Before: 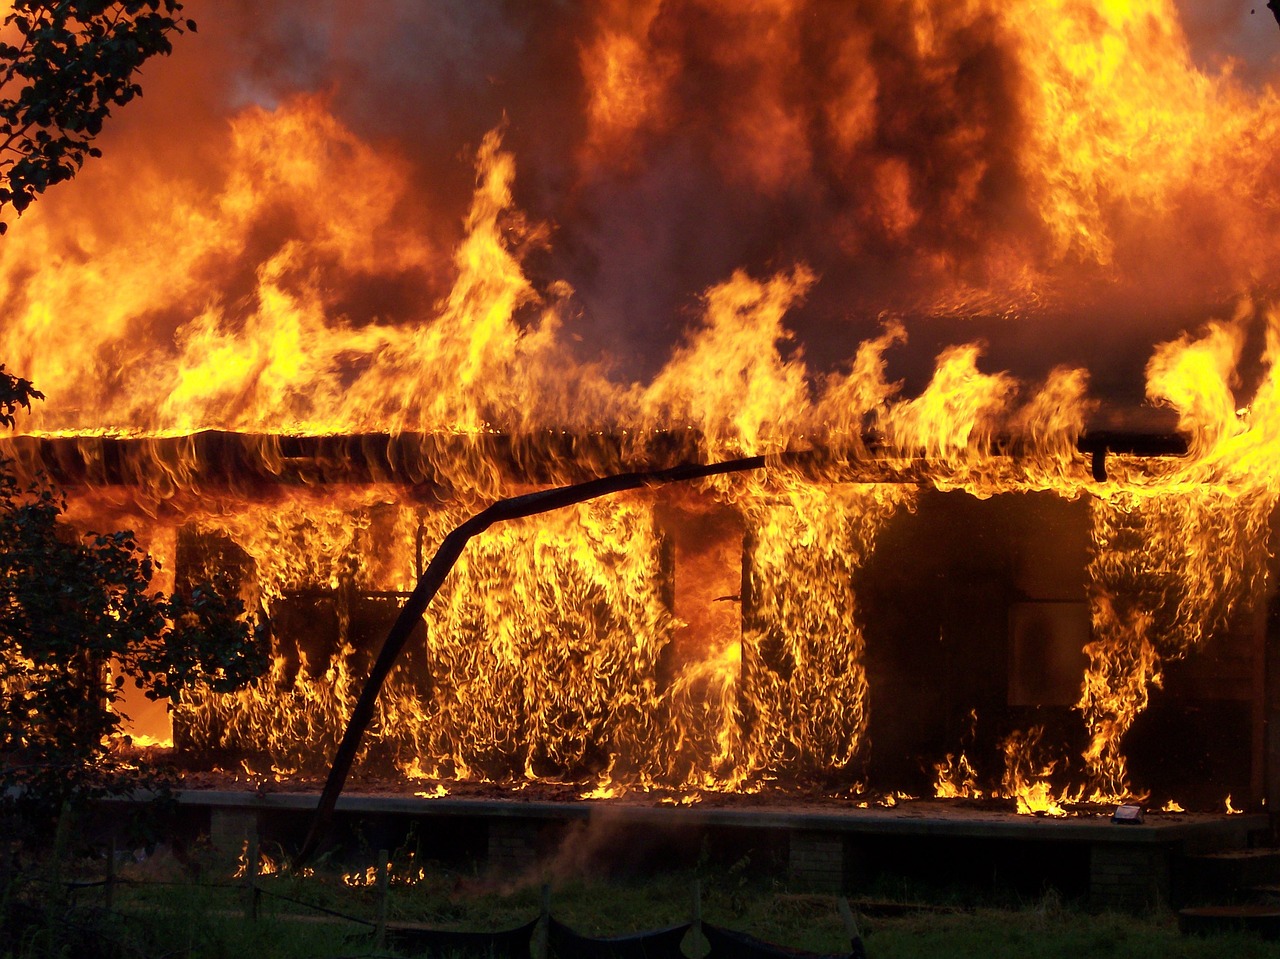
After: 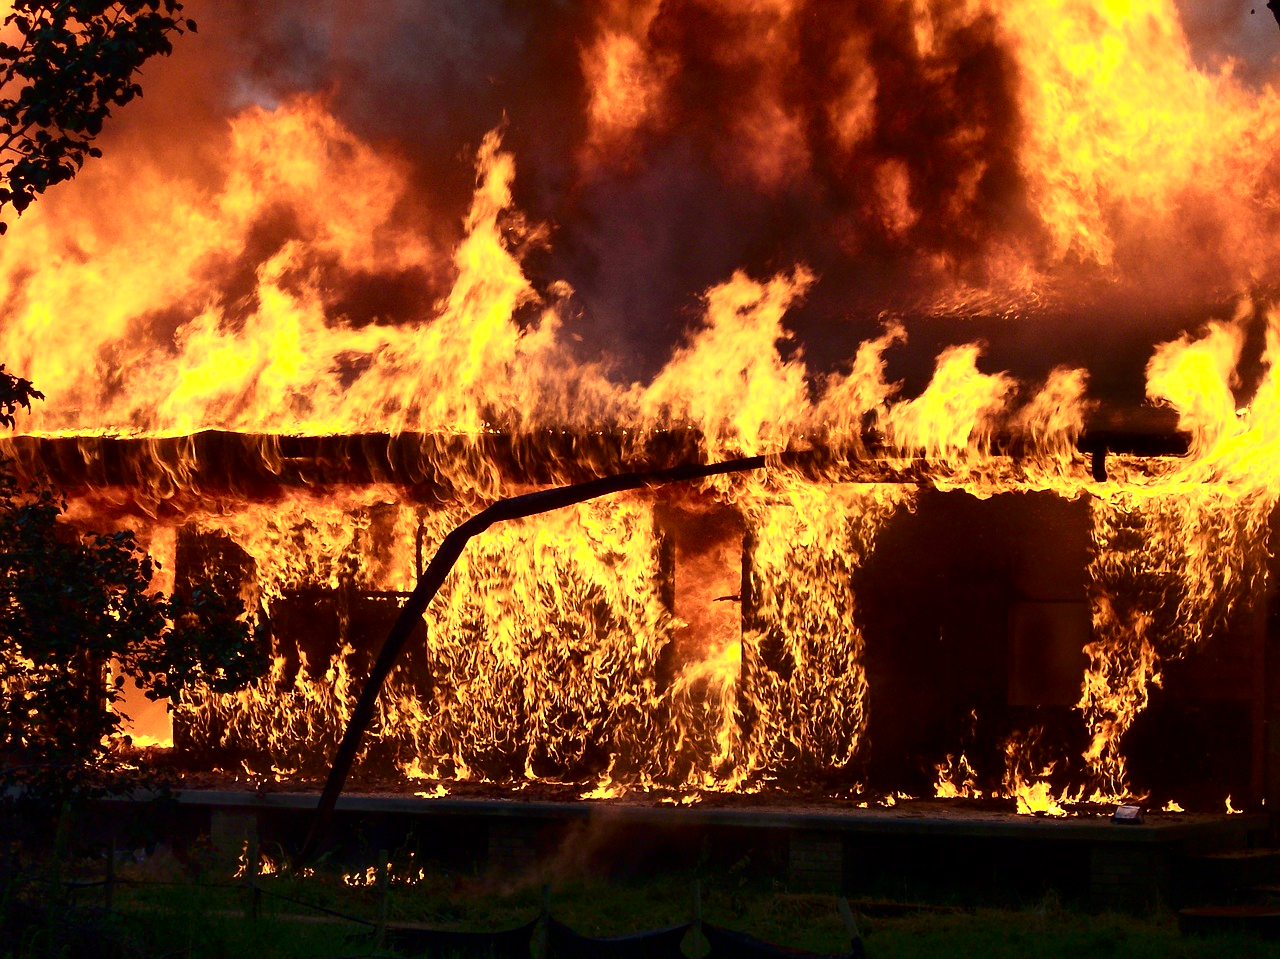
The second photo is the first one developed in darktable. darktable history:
exposure: exposure 0.29 EV, compensate exposure bias true, compensate highlight preservation false
contrast brightness saturation: contrast 0.282
